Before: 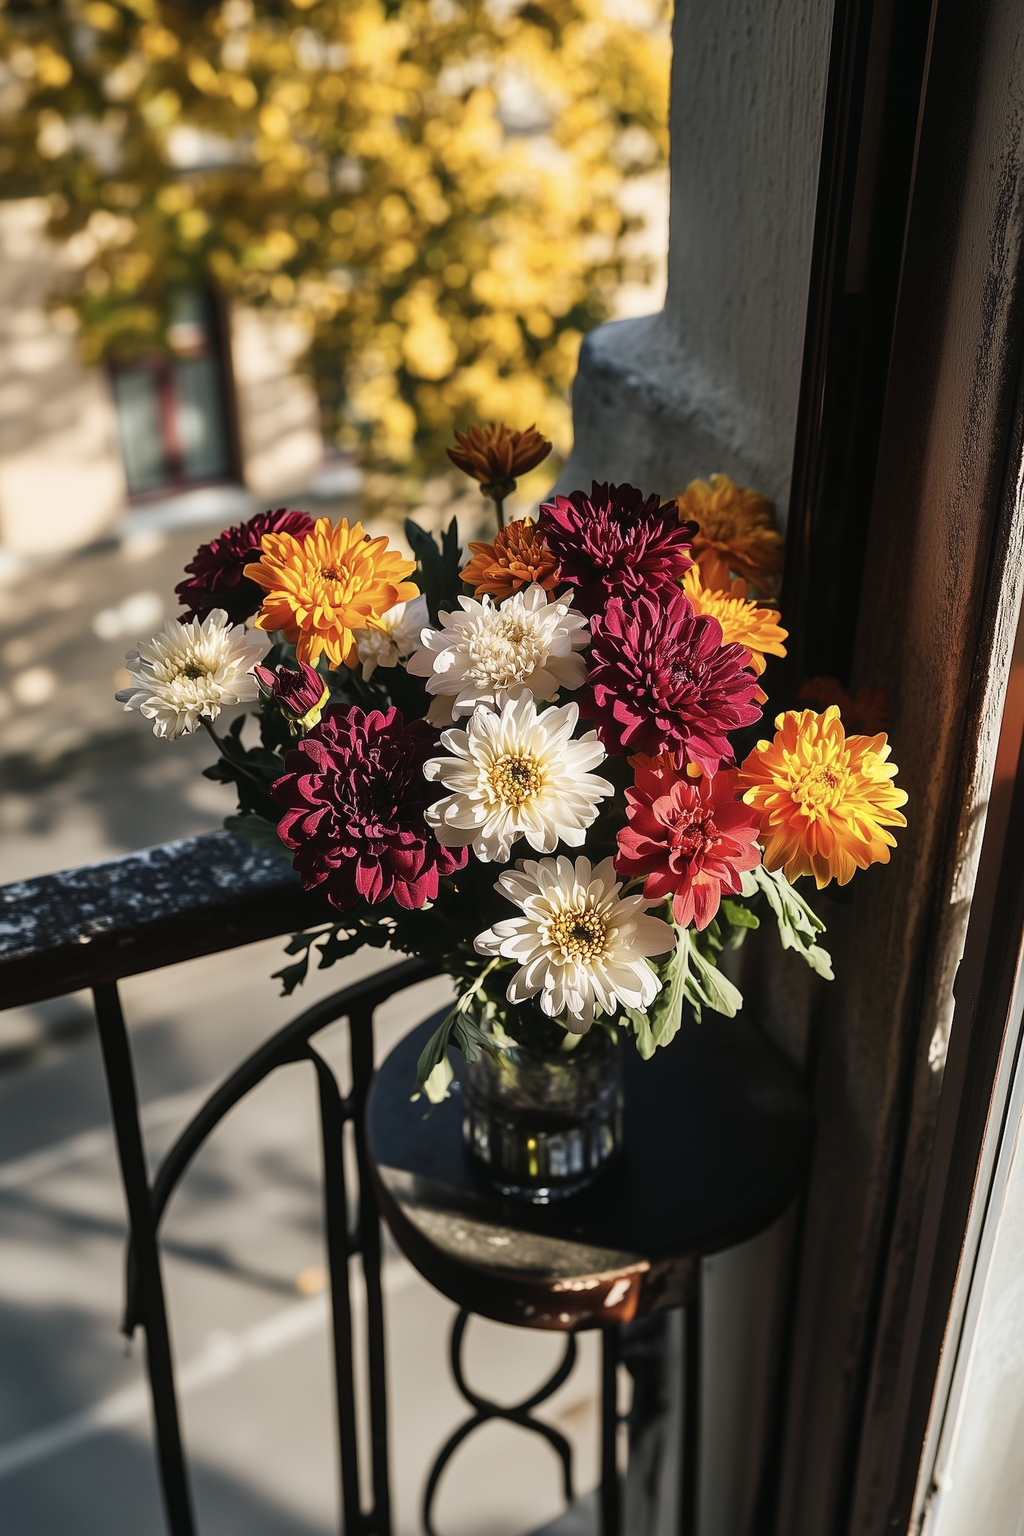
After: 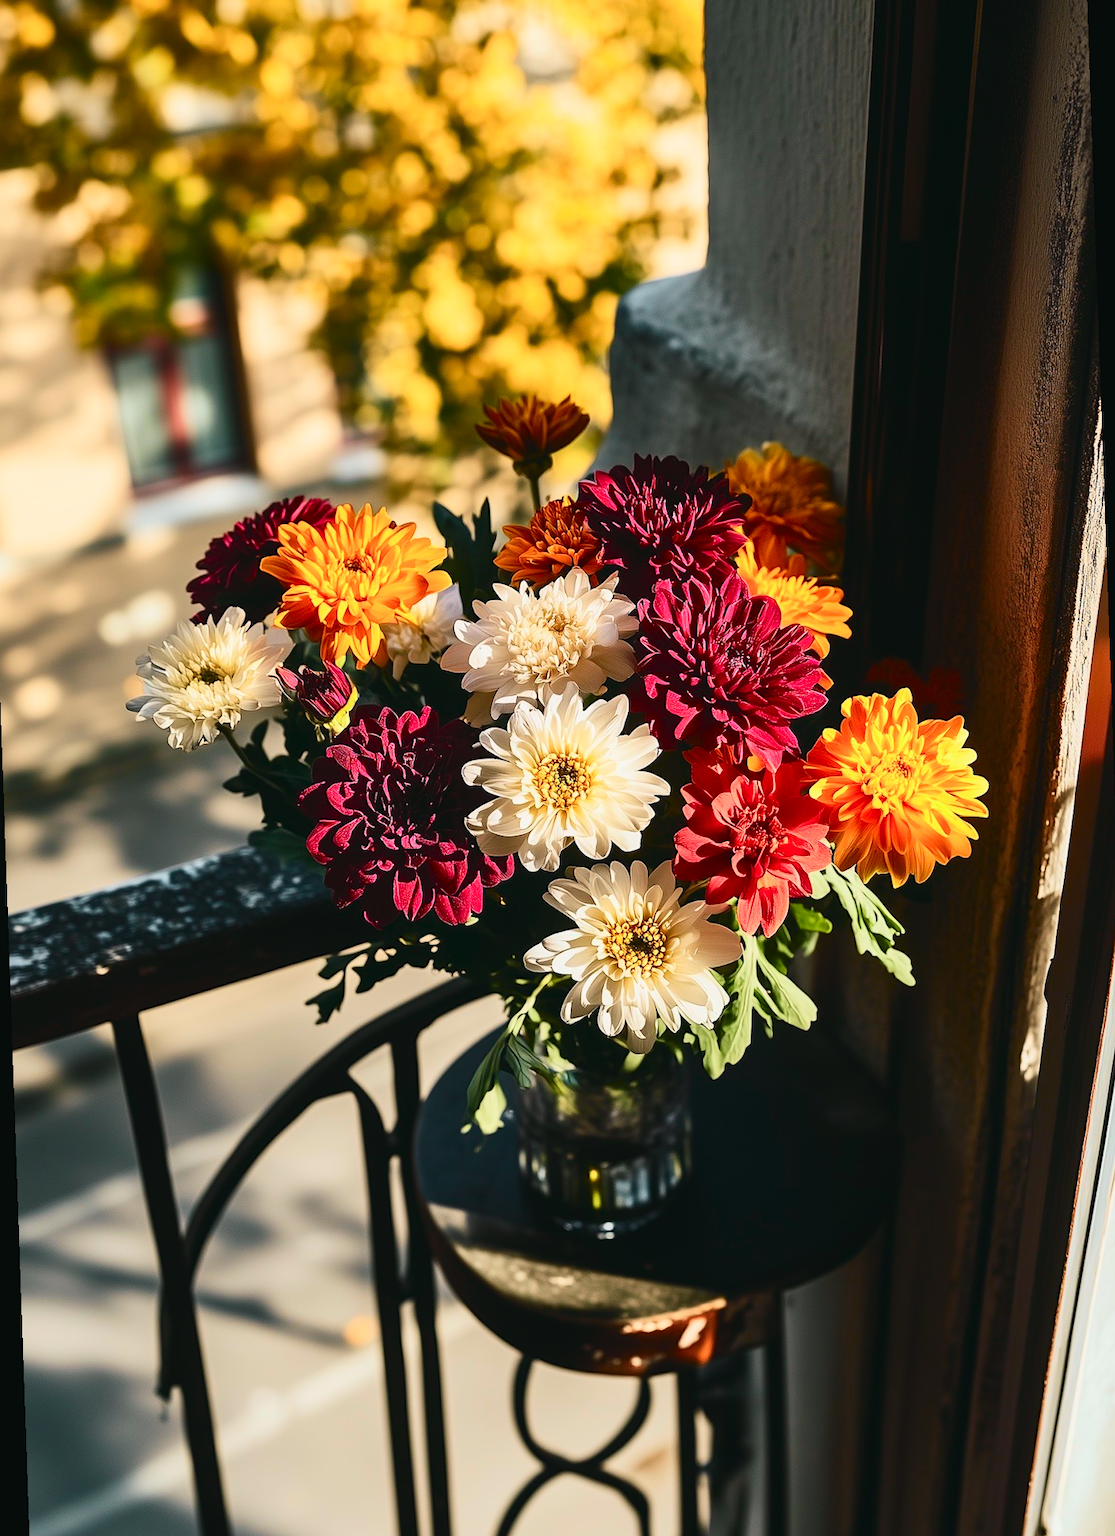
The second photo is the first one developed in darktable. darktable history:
rotate and perspective: rotation -2°, crop left 0.022, crop right 0.978, crop top 0.049, crop bottom 0.951
tone curve: curves: ch0 [(0, 0.028) (0.037, 0.05) (0.123, 0.108) (0.19, 0.164) (0.269, 0.247) (0.475, 0.533) (0.595, 0.695) (0.718, 0.823) (0.855, 0.913) (1, 0.982)]; ch1 [(0, 0) (0.243, 0.245) (0.427, 0.41) (0.493, 0.481) (0.505, 0.502) (0.536, 0.545) (0.56, 0.582) (0.611, 0.644) (0.769, 0.807) (1, 1)]; ch2 [(0, 0) (0.249, 0.216) (0.349, 0.321) (0.424, 0.442) (0.476, 0.483) (0.498, 0.499) (0.517, 0.519) (0.532, 0.55) (0.569, 0.608) (0.614, 0.661) (0.706, 0.75) (0.808, 0.809) (0.991, 0.968)], color space Lab, independent channels, preserve colors none
